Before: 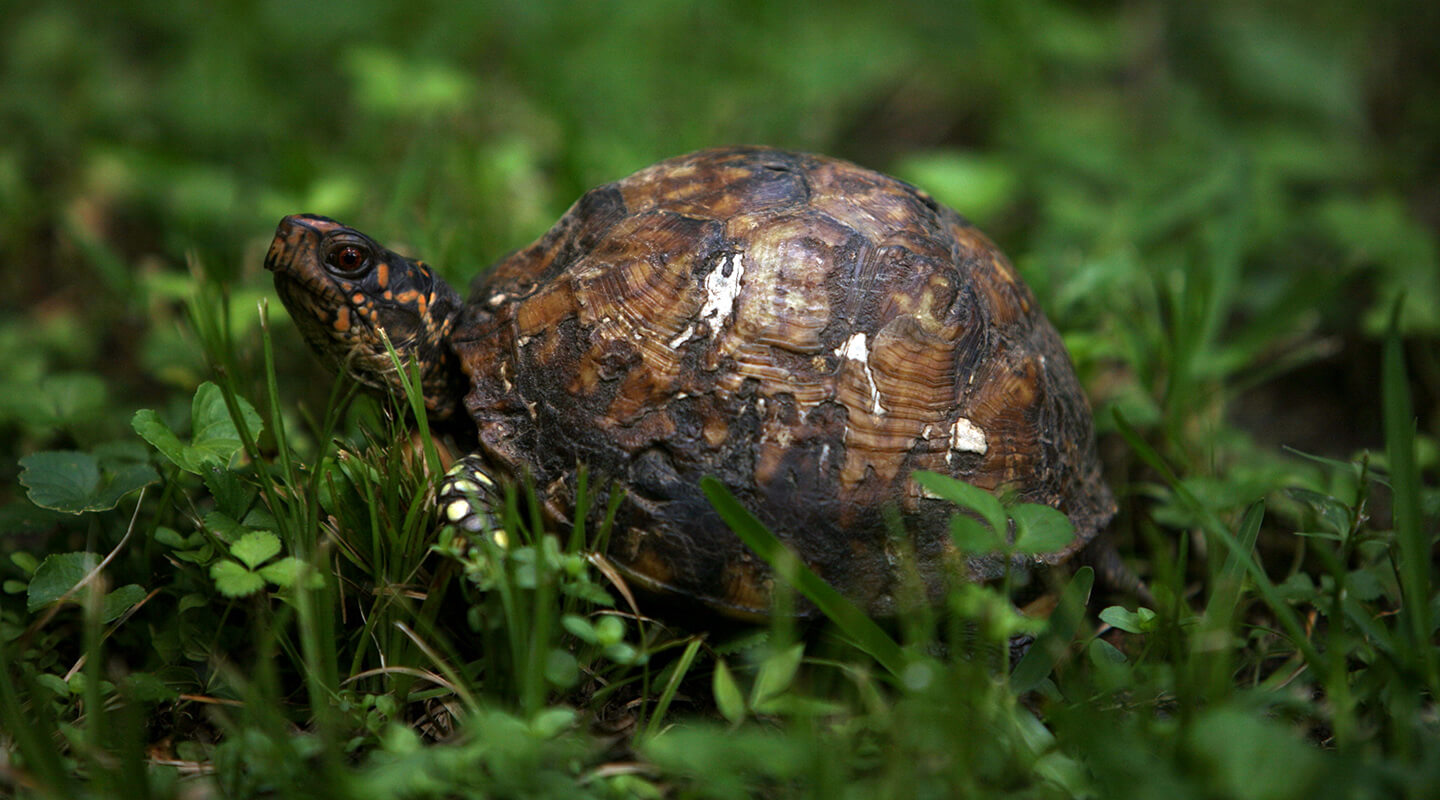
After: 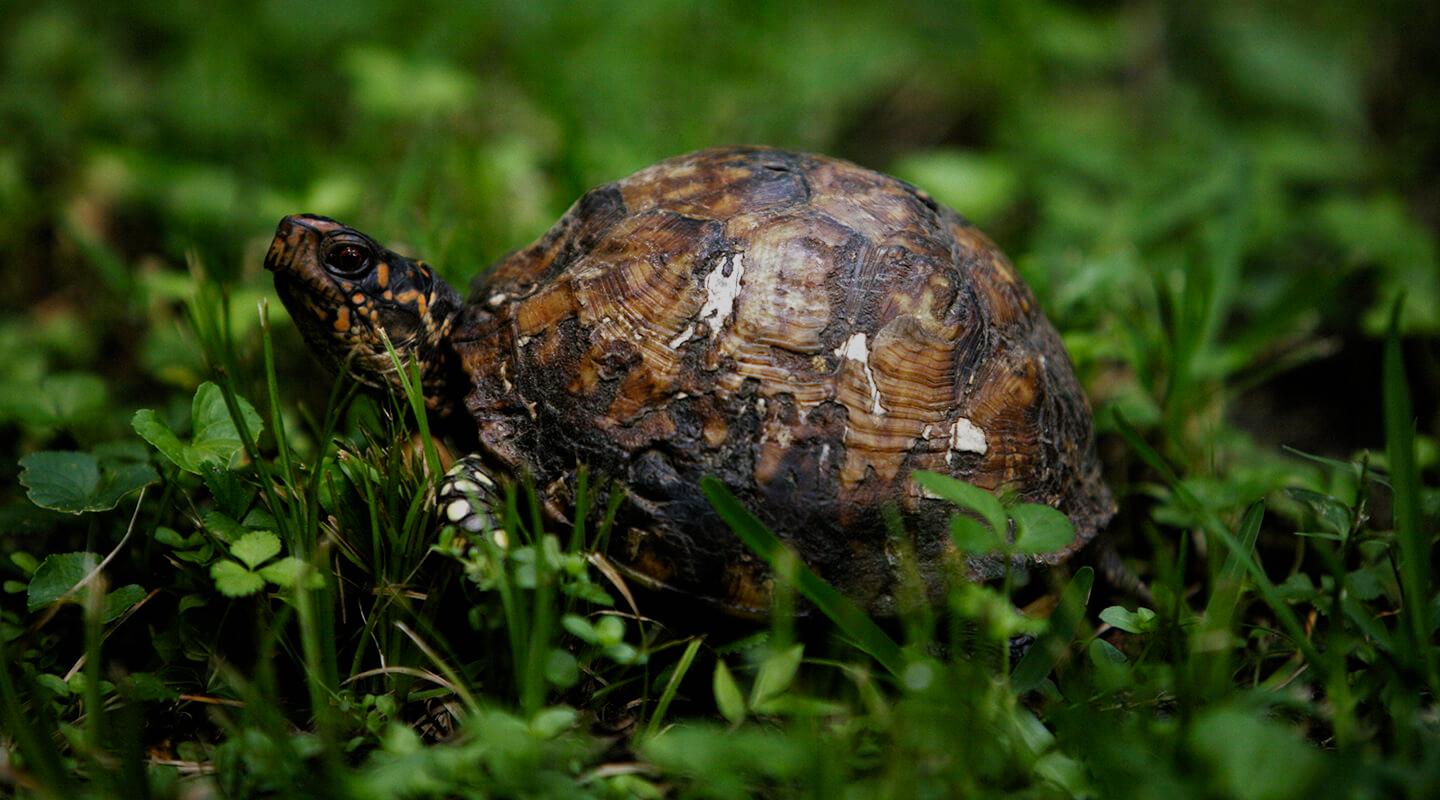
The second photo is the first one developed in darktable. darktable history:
filmic rgb: black relative exposure -7.28 EV, white relative exposure 5.07 EV, hardness 3.21, preserve chrominance no, color science v5 (2021)
